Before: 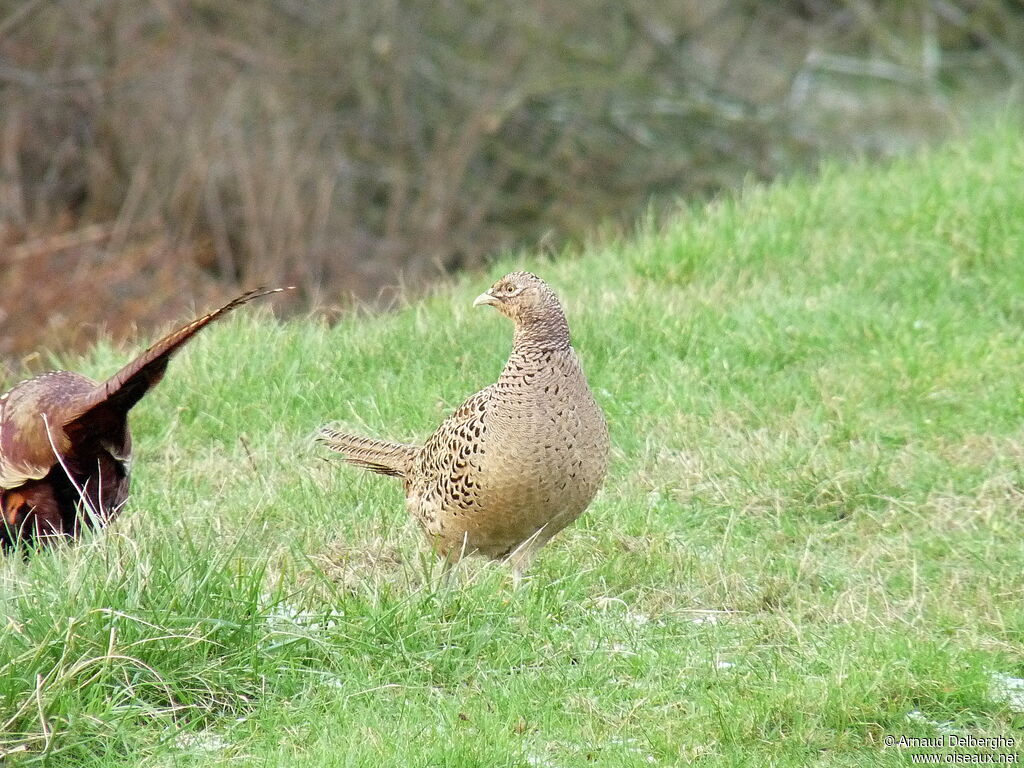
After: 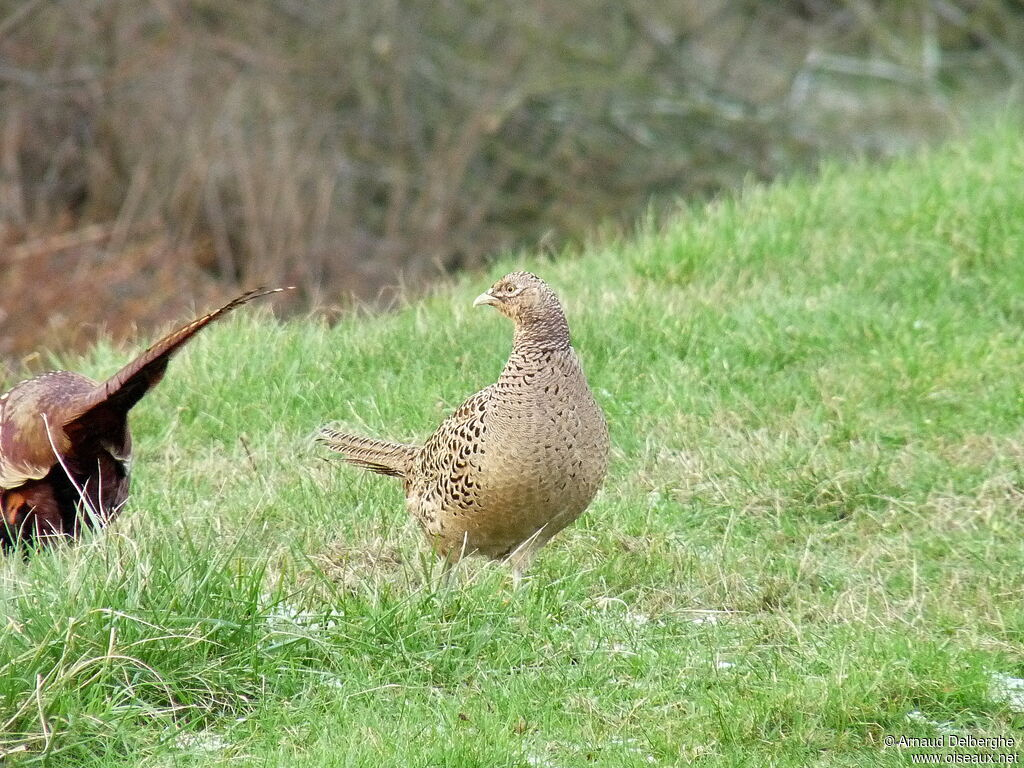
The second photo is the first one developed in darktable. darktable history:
shadows and highlights: shadows 48.3, highlights -40.64, soften with gaussian
